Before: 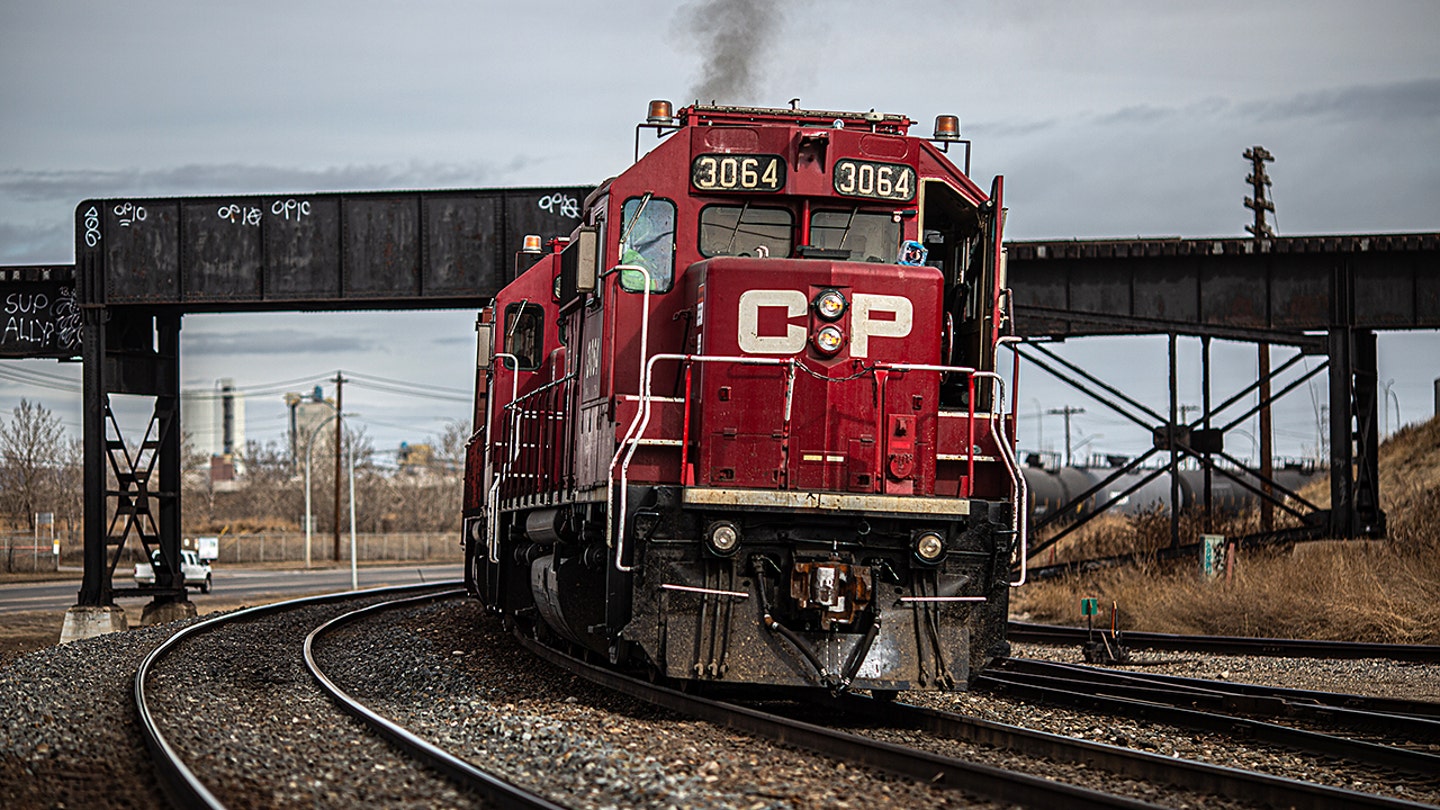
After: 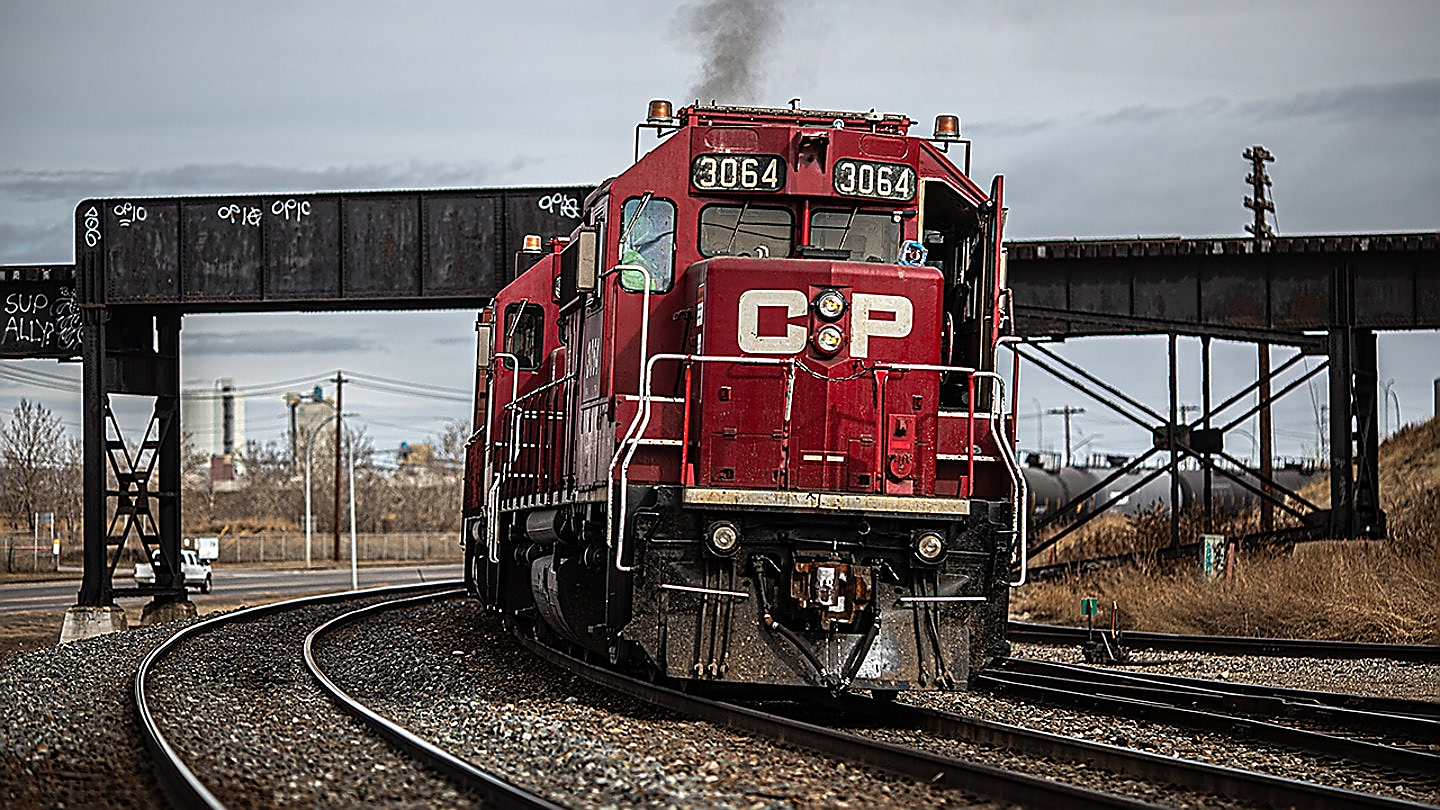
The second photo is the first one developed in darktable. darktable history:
sharpen: radius 1.426, amount 1.233, threshold 0.706
